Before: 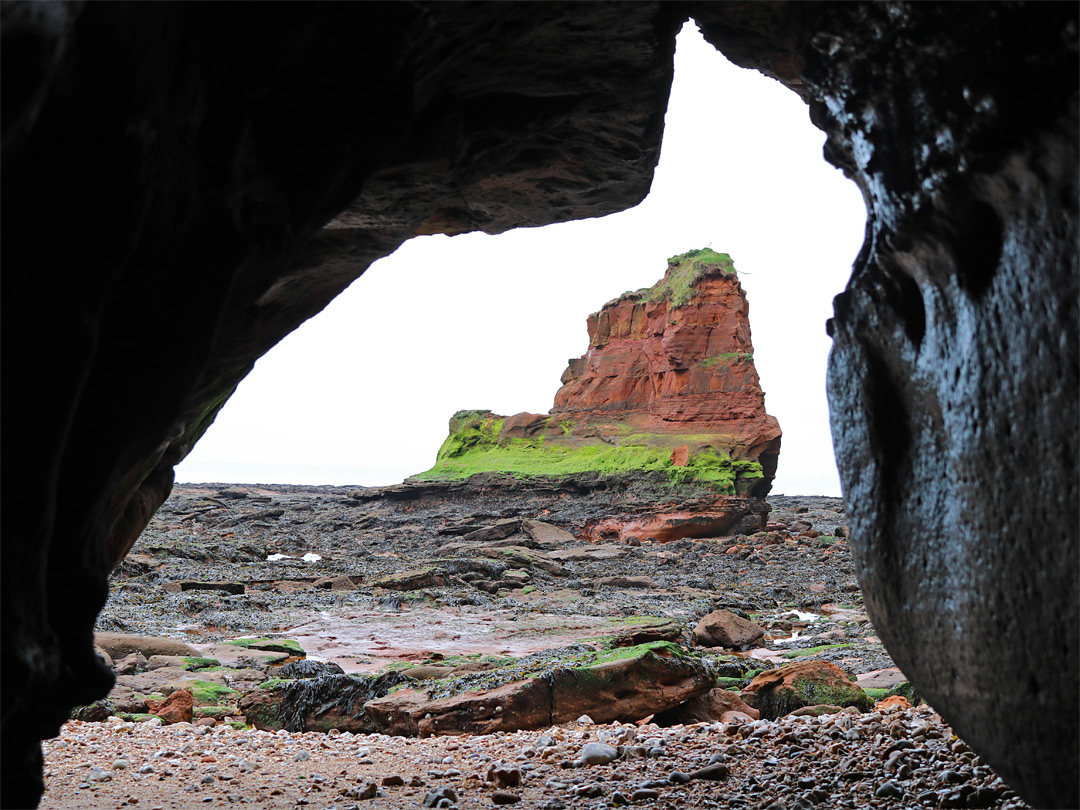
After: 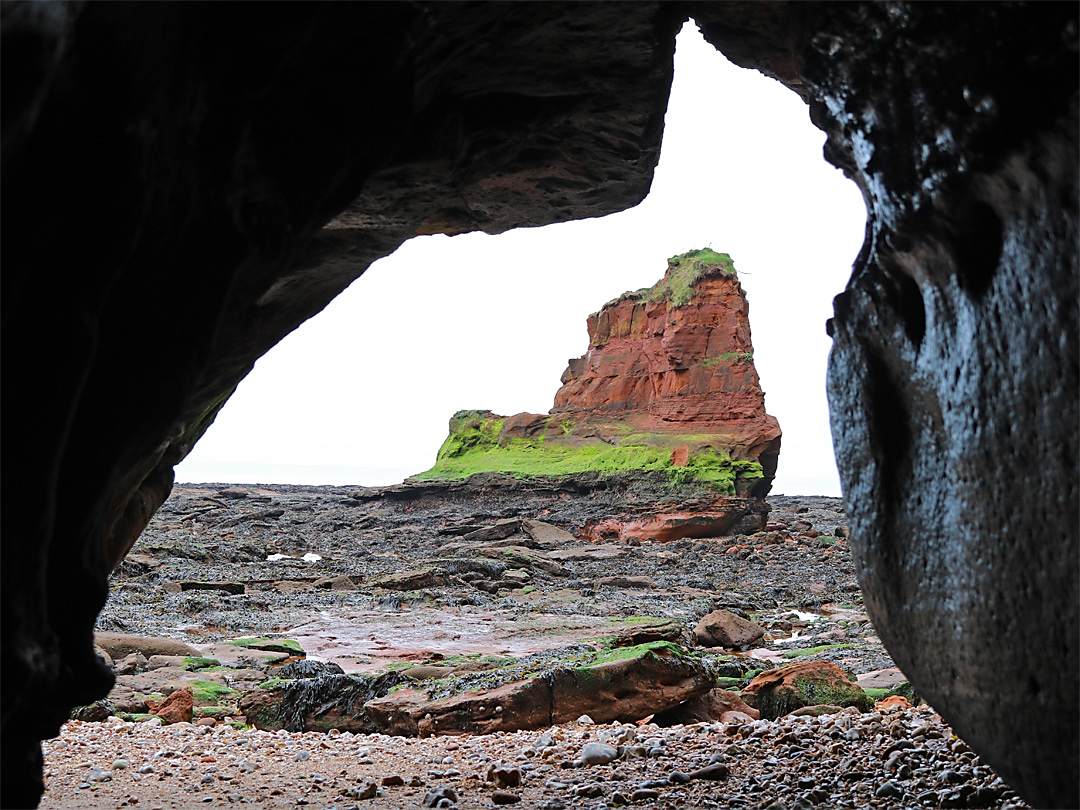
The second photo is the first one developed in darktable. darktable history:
sharpen: radius 1.439, amount 0.397, threshold 1.567
